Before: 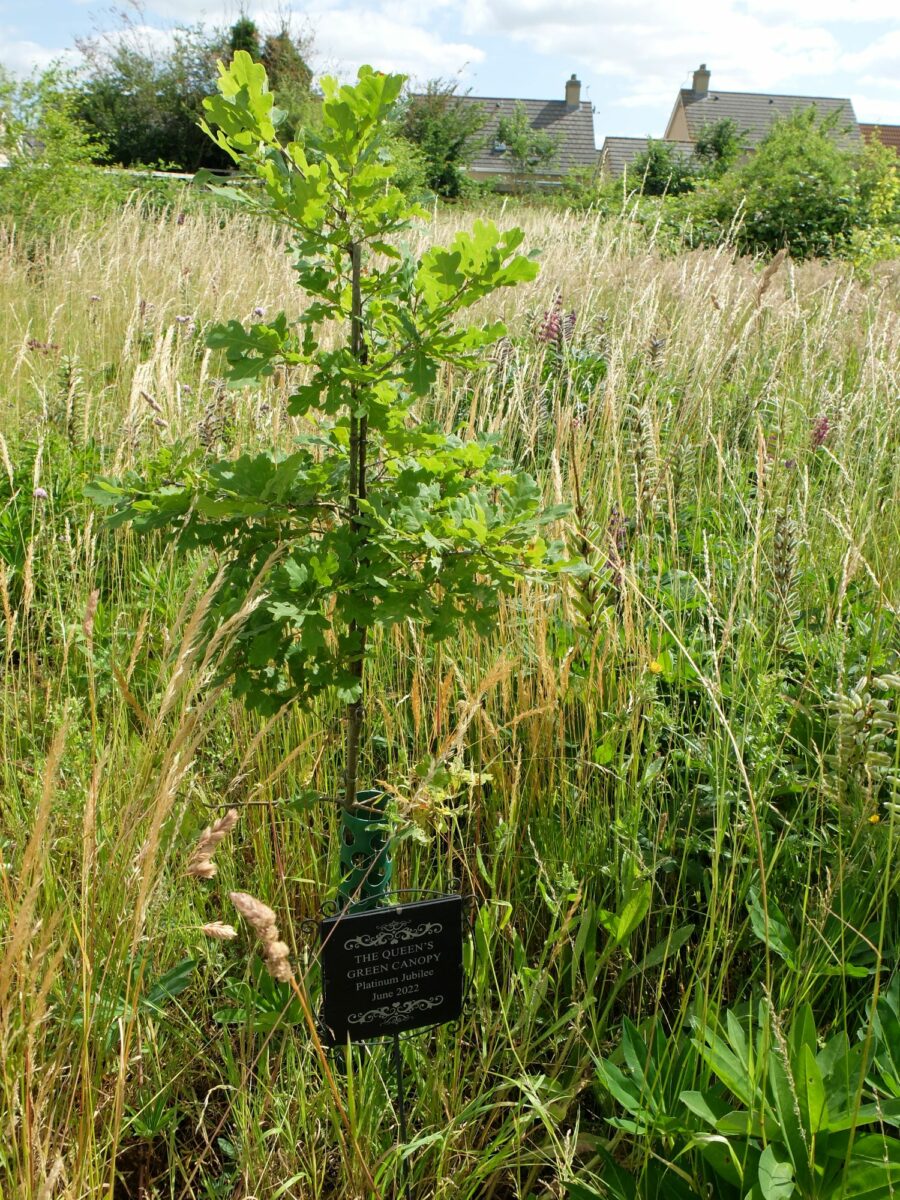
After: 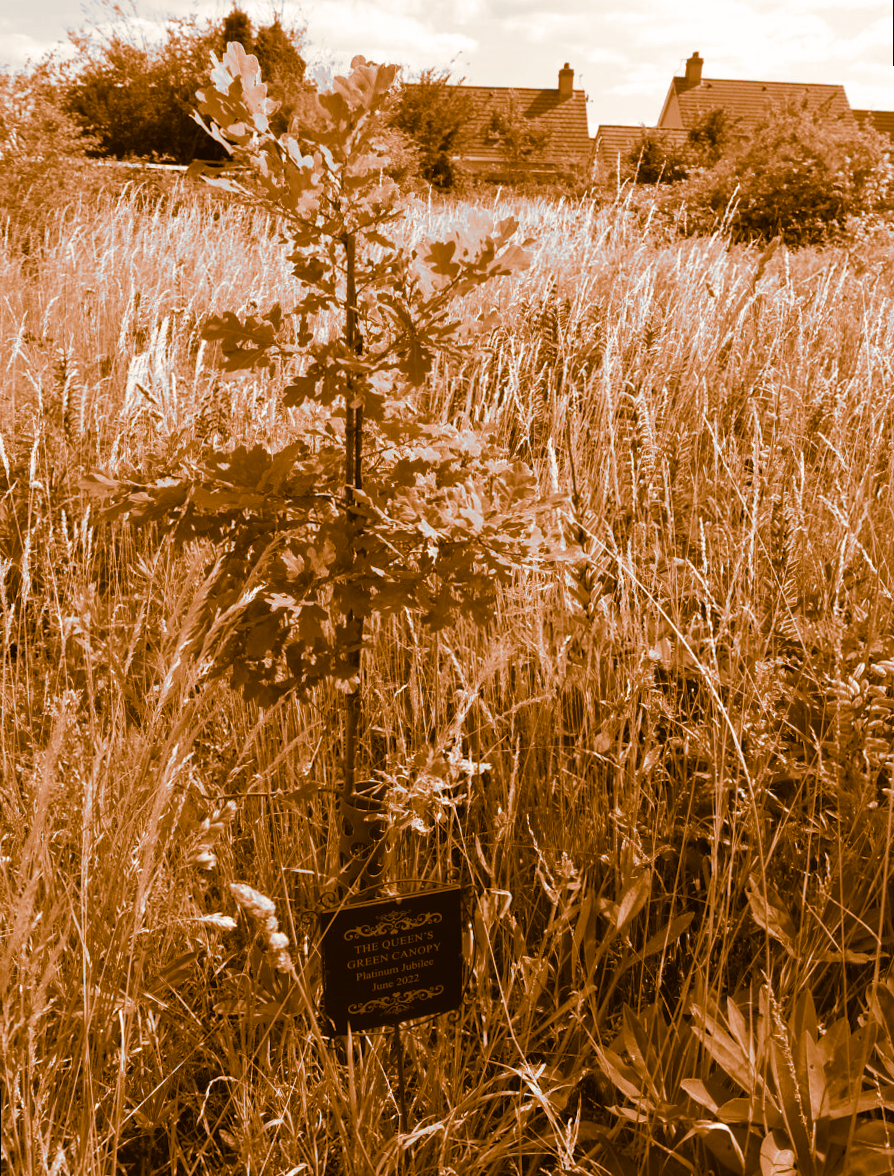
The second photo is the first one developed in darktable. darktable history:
crop: top 0.05%, bottom 0.098%
white balance: emerald 1
split-toning: shadows › hue 26°, shadows › saturation 0.92, highlights › hue 40°, highlights › saturation 0.92, balance -63, compress 0%
tone curve: curves: ch0 [(0, 0.024) (0.119, 0.146) (0.474, 0.464) (0.718, 0.721) (0.817, 0.839) (1, 0.998)]; ch1 [(0, 0) (0.377, 0.416) (0.439, 0.451) (0.477, 0.477) (0.501, 0.504) (0.538, 0.544) (0.58, 0.602) (0.664, 0.676) (0.783, 0.804) (1, 1)]; ch2 [(0, 0) (0.38, 0.405) (0.463, 0.456) (0.498, 0.497) (0.524, 0.535) (0.578, 0.576) (0.648, 0.665) (1, 1)], color space Lab, independent channels, preserve colors none
monochrome: on, module defaults
contrast brightness saturation: brightness -0.09
rotate and perspective: rotation -0.45°, automatic cropping original format, crop left 0.008, crop right 0.992, crop top 0.012, crop bottom 0.988
